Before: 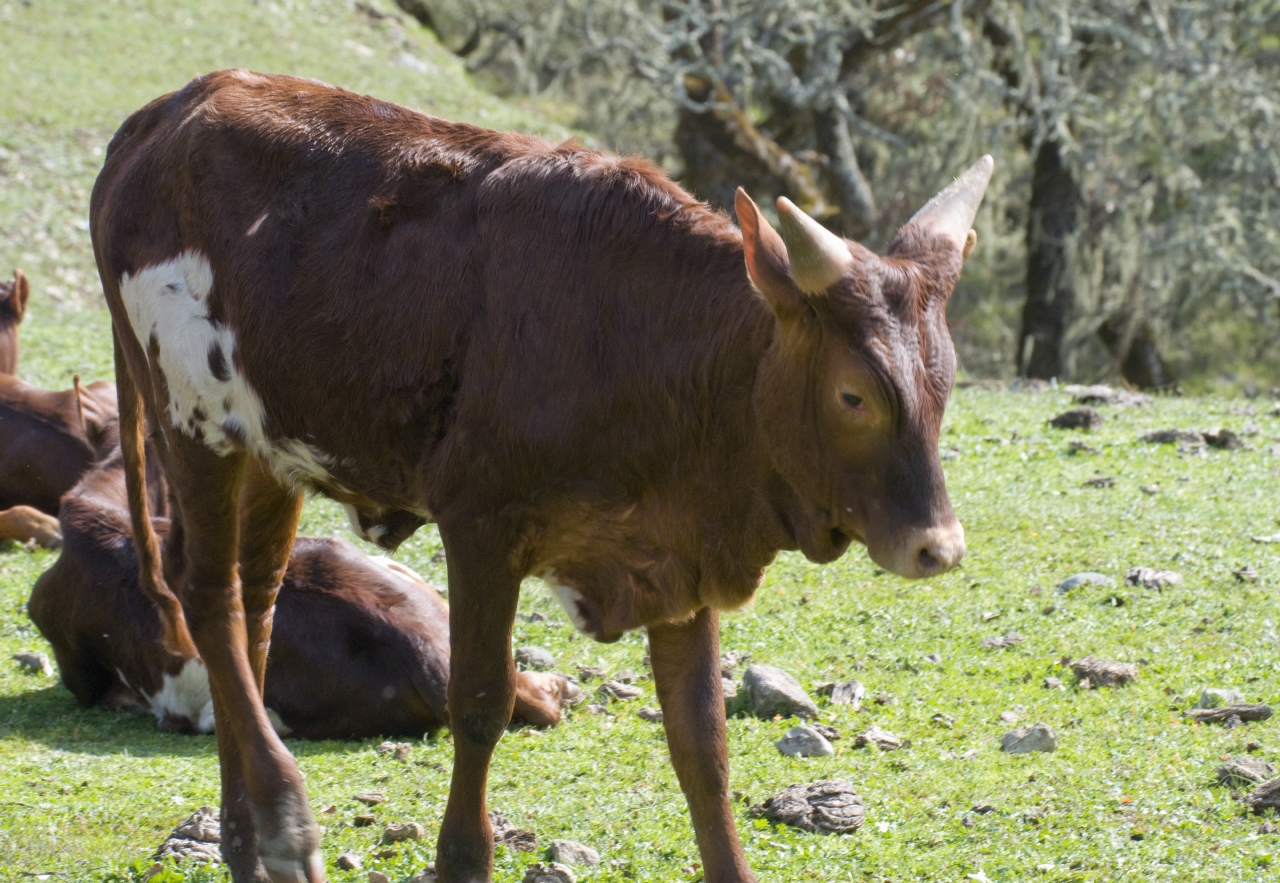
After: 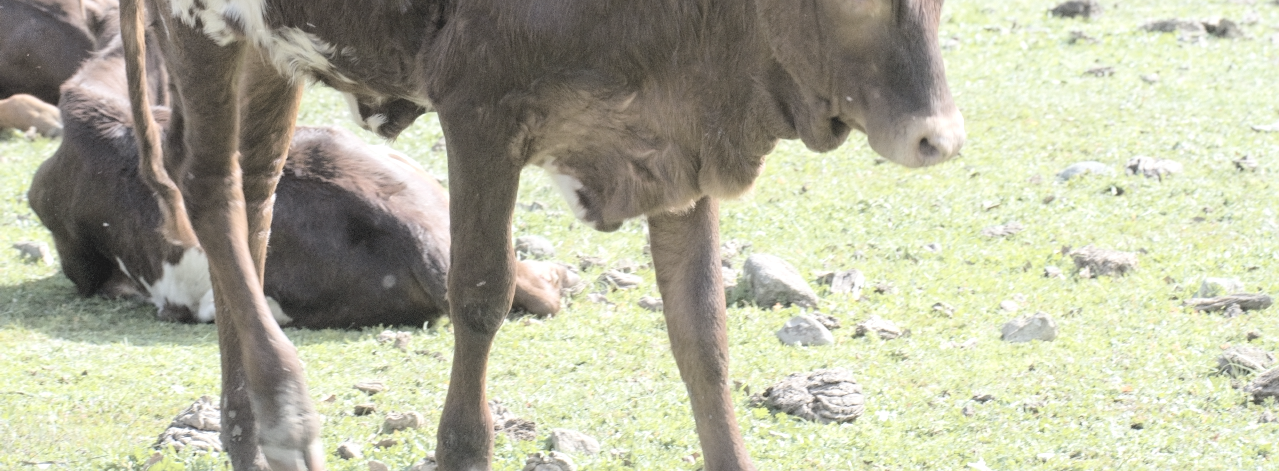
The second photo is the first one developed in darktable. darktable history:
exposure: black level correction 0, exposure 0.301 EV, compensate exposure bias true, compensate highlight preservation false
tone curve: curves: ch0 [(0, 0) (0.003, 0.003) (0.011, 0.014) (0.025, 0.031) (0.044, 0.055) (0.069, 0.086) (0.1, 0.124) (0.136, 0.168) (0.177, 0.22) (0.224, 0.278) (0.277, 0.344) (0.335, 0.426) (0.399, 0.515) (0.468, 0.597) (0.543, 0.672) (0.623, 0.746) (0.709, 0.815) (0.801, 0.881) (0.898, 0.939) (1, 1)], color space Lab, independent channels, preserve colors none
contrast brightness saturation: brightness 0.187, saturation -0.51
crop and rotate: top 46.566%, right 0.046%
sharpen: amount 0.208
